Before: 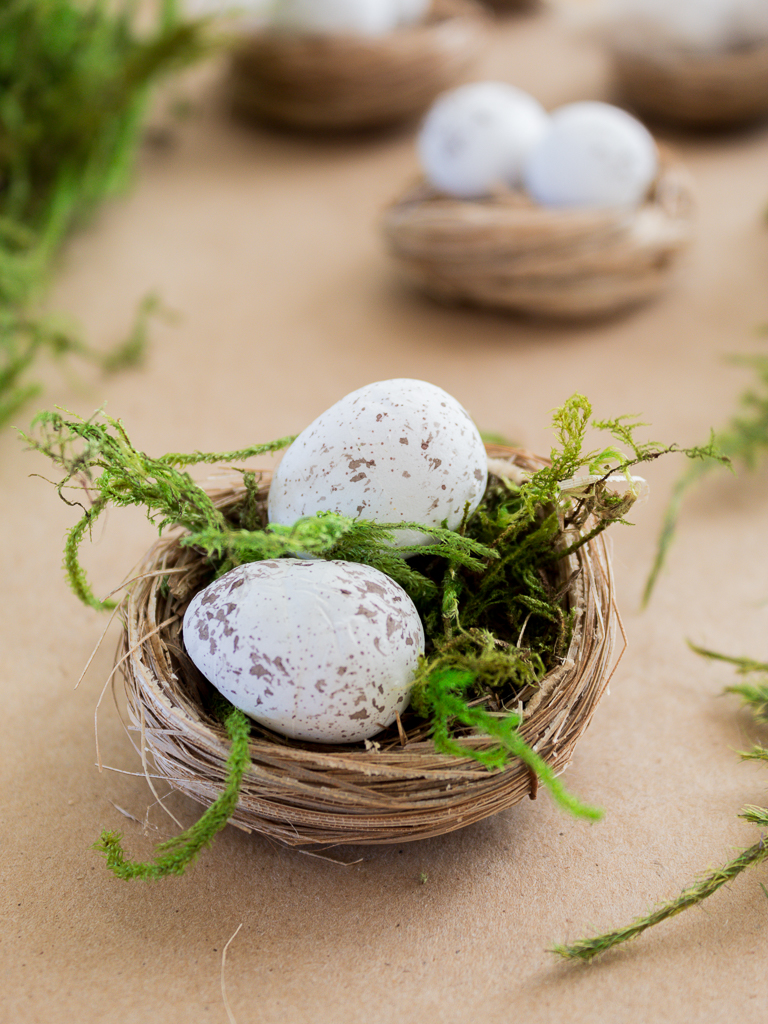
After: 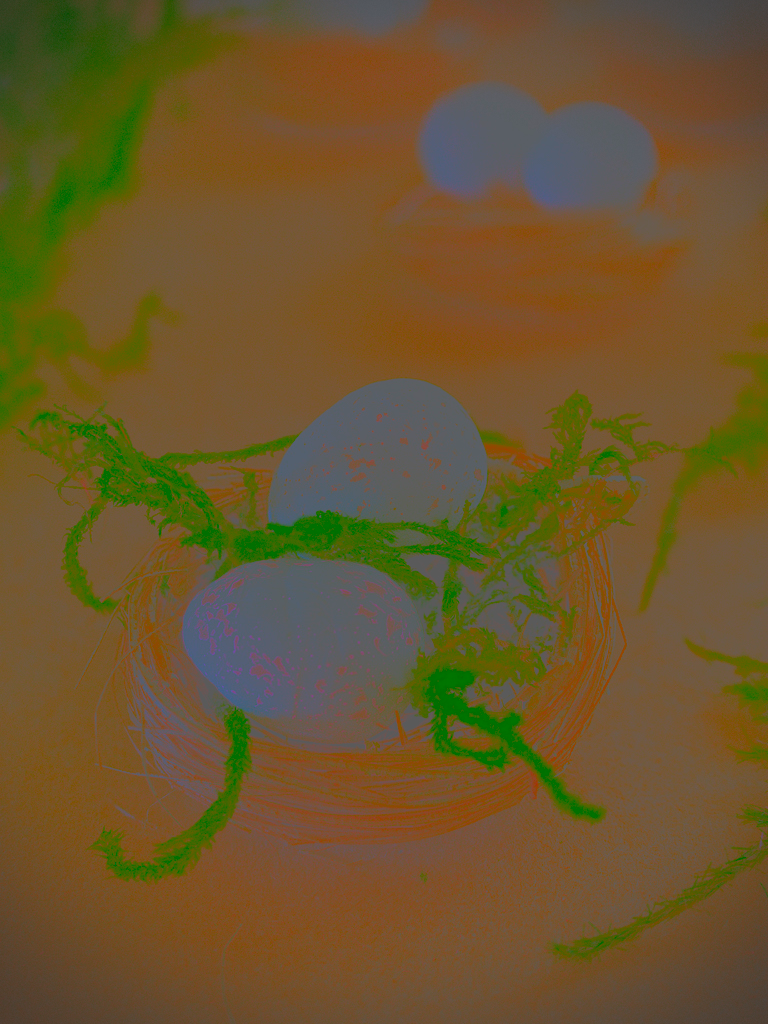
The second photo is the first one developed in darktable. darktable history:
contrast brightness saturation: contrast -0.99, brightness -0.172, saturation 0.745
vignetting: dithering 8-bit output
local contrast: highlights 2%, shadows 2%, detail 199%, midtone range 0.248
